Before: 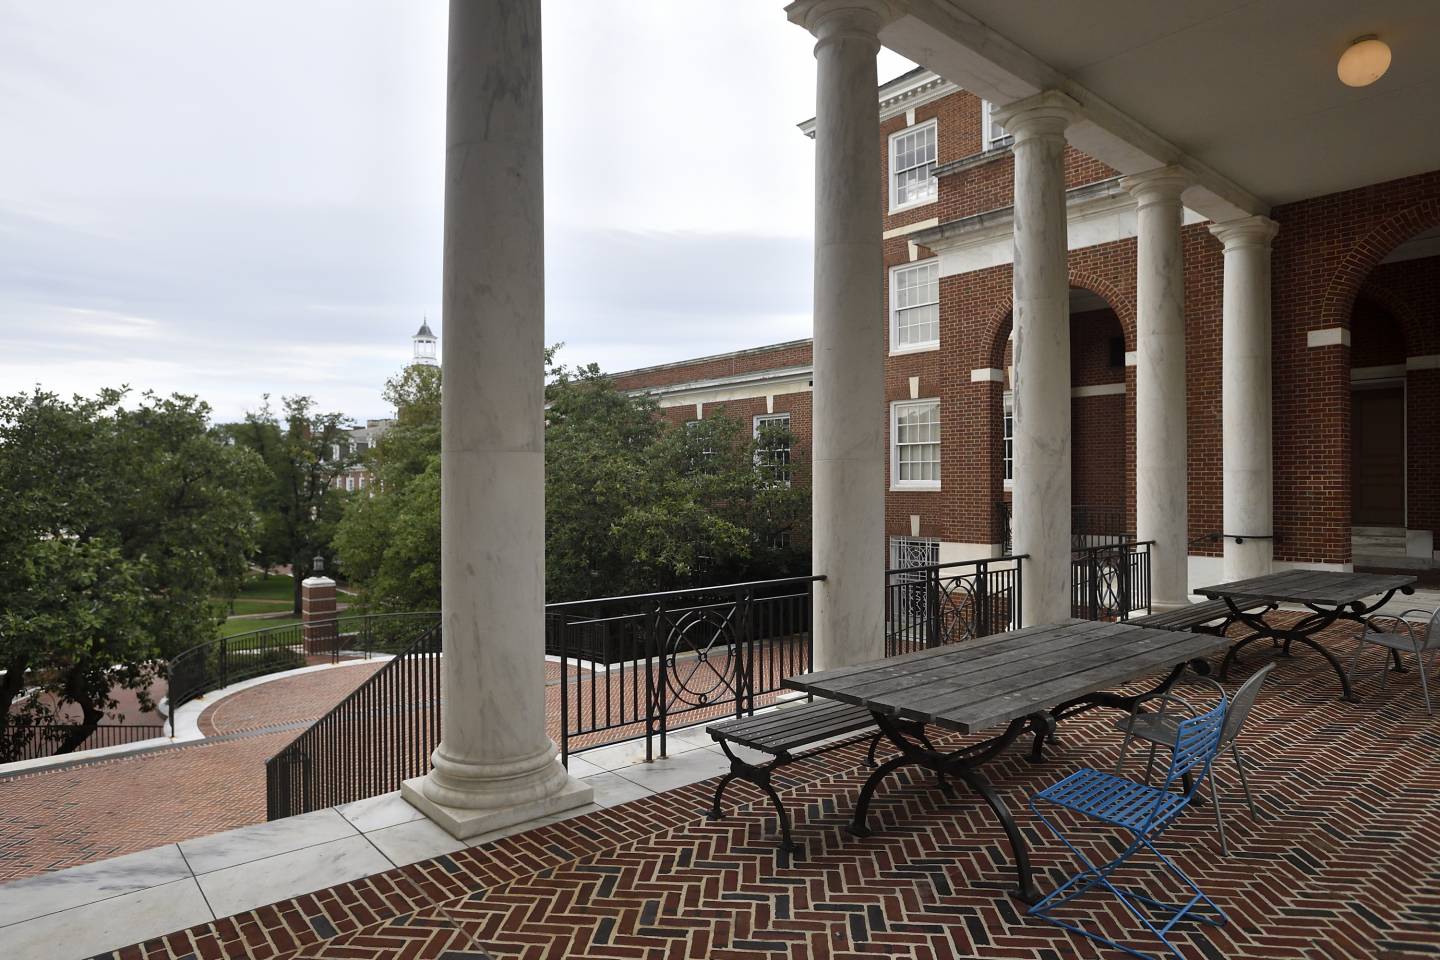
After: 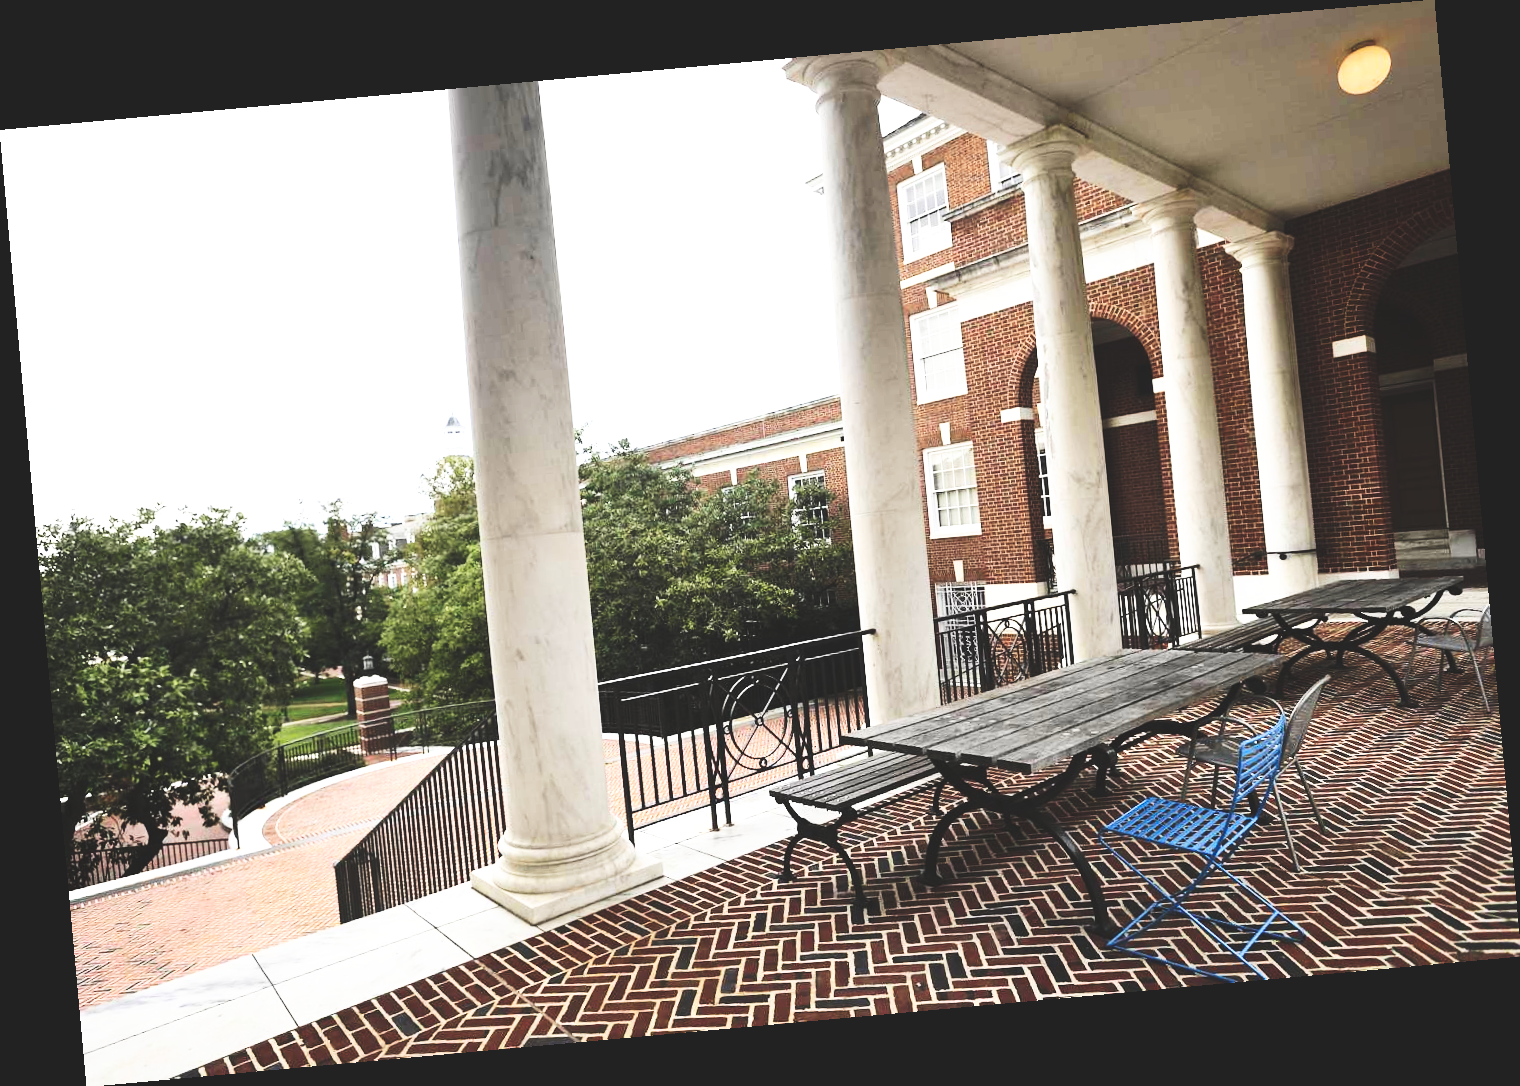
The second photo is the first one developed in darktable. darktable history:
rgb curve: curves: ch0 [(0, 0.186) (0.314, 0.284) (0.775, 0.708) (1, 1)], compensate middle gray true, preserve colors none
contrast brightness saturation: contrast 0.22
exposure: black level correction 0, exposure 0.7 EV, compensate exposure bias true, compensate highlight preservation false
rotate and perspective: rotation -5.2°, automatic cropping off
base curve: curves: ch0 [(0, 0) (0.007, 0.004) (0.027, 0.03) (0.046, 0.07) (0.207, 0.54) (0.442, 0.872) (0.673, 0.972) (1, 1)], preserve colors none
